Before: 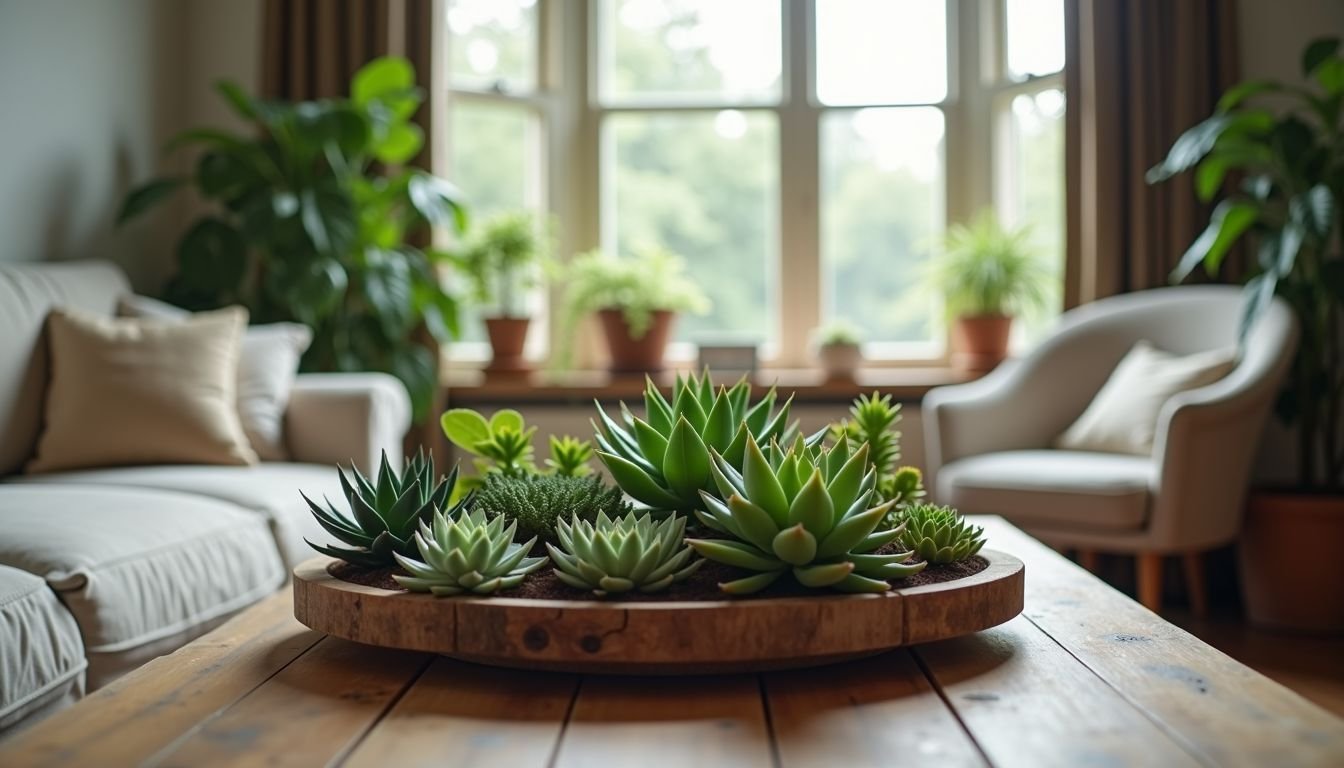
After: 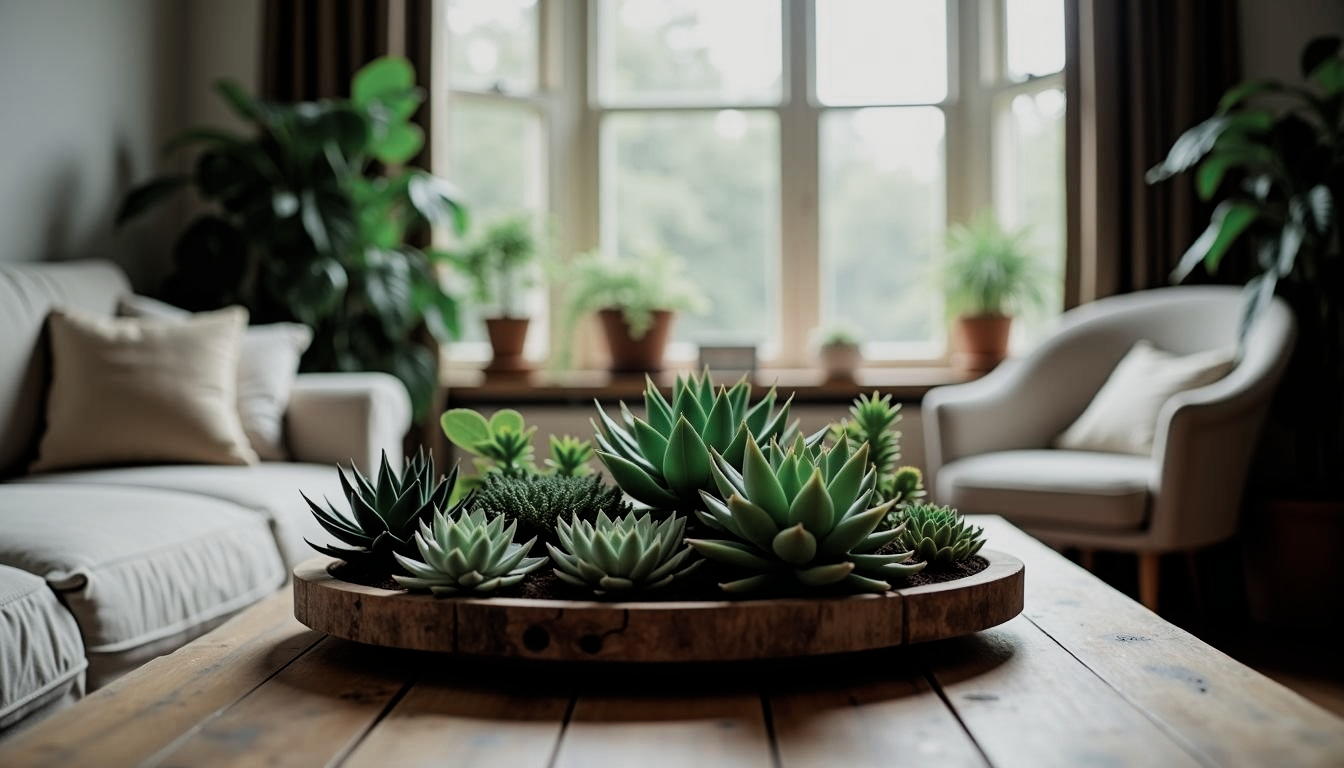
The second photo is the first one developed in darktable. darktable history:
filmic rgb: black relative exposure -5 EV, hardness 2.88, contrast 1.3, highlights saturation mix -10%
color zones: curves: ch0 [(0, 0.5) (0.125, 0.4) (0.25, 0.5) (0.375, 0.4) (0.5, 0.4) (0.625, 0.35) (0.75, 0.35) (0.875, 0.5)]; ch1 [(0, 0.35) (0.125, 0.45) (0.25, 0.35) (0.375, 0.35) (0.5, 0.35) (0.625, 0.35) (0.75, 0.45) (0.875, 0.35)]; ch2 [(0, 0.6) (0.125, 0.5) (0.25, 0.5) (0.375, 0.6) (0.5, 0.6) (0.625, 0.5) (0.75, 0.5) (0.875, 0.5)]
